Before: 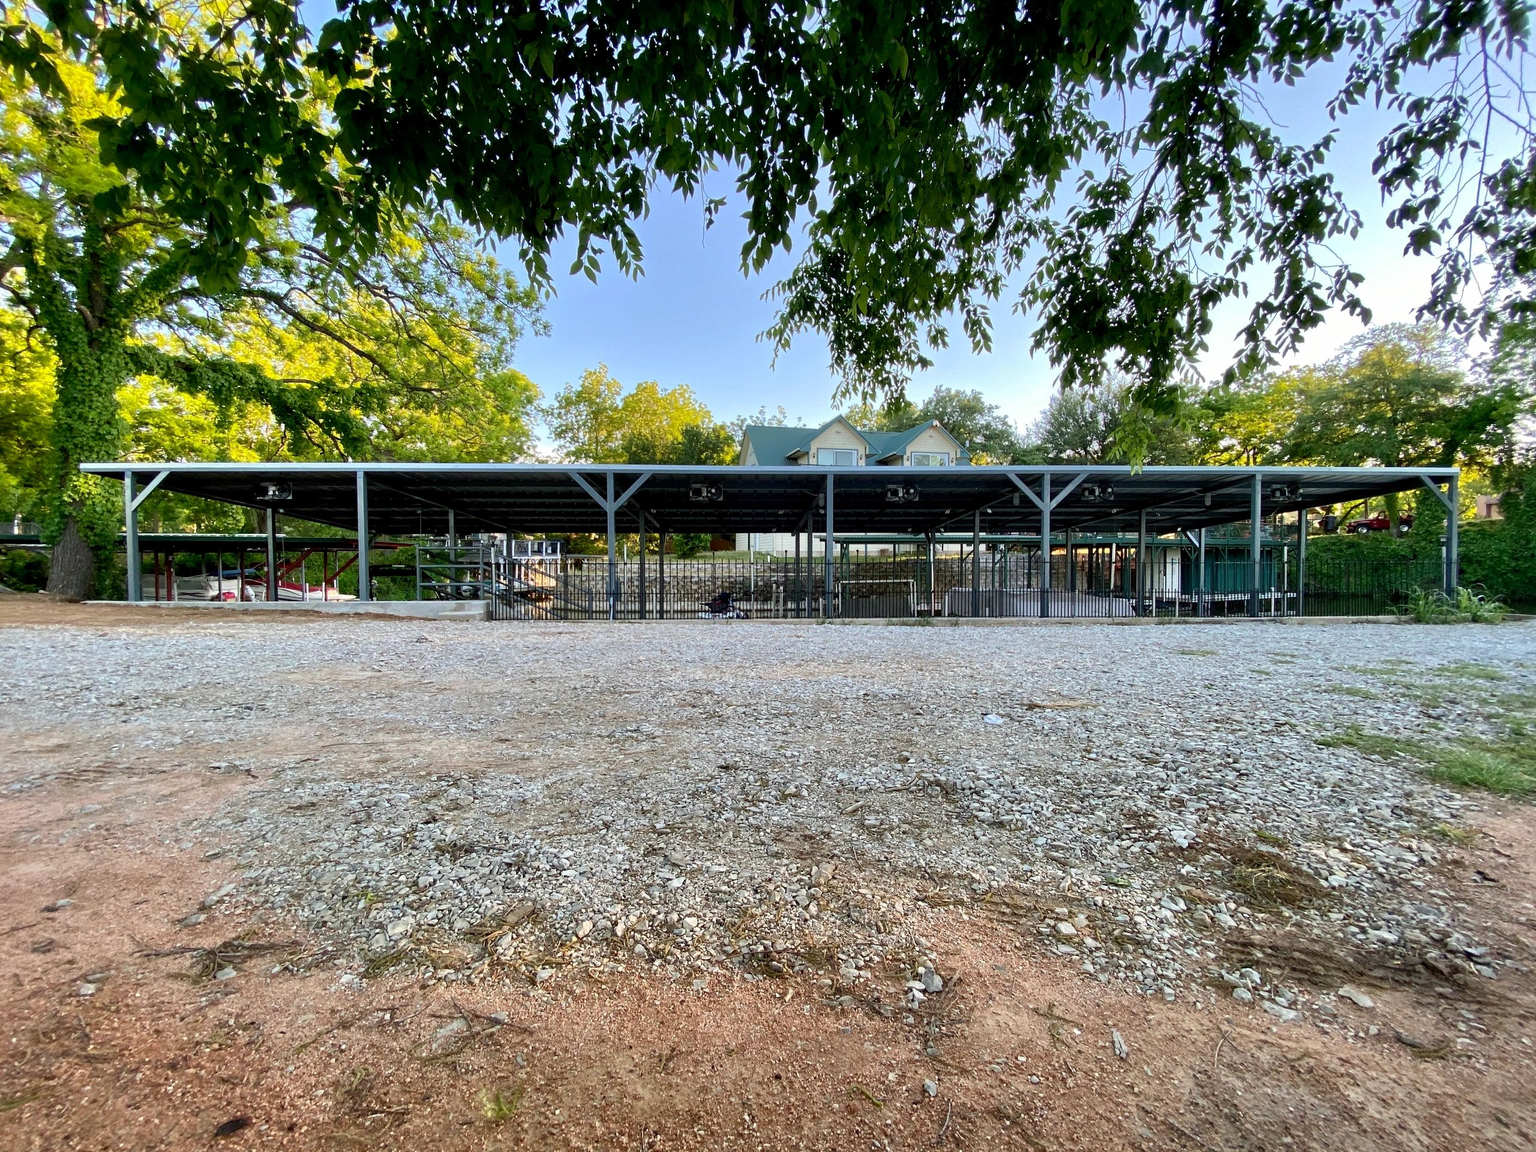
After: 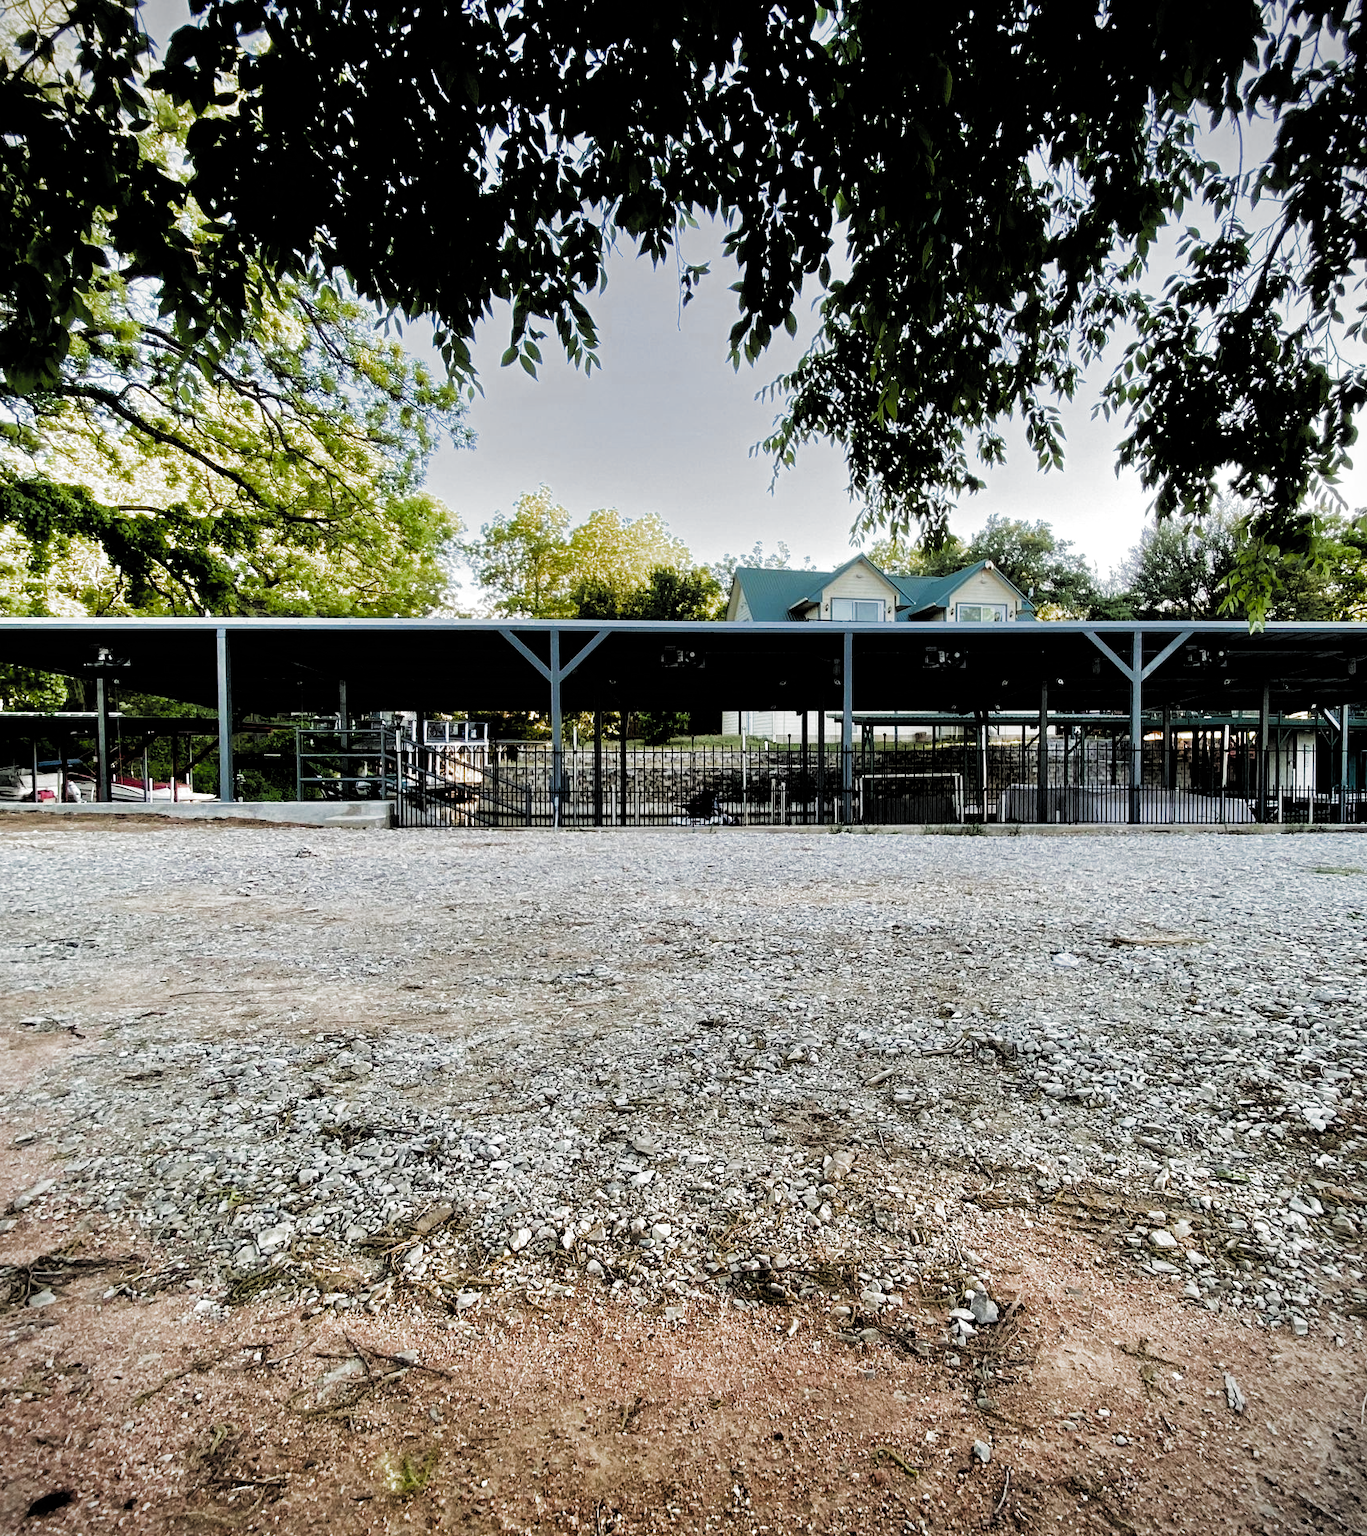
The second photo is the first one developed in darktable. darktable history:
filmic rgb: black relative exposure -3.45 EV, white relative exposure 2.28 EV, hardness 3.4, add noise in highlights 0, color science v3 (2019), use custom middle-gray values true, contrast in highlights soft
color calibration: output R [0.994, 0.059, -0.119, 0], output G [-0.036, 1.09, -0.119, 0], output B [0.078, -0.108, 0.961, 0], gray › normalize channels true, illuminant same as pipeline (D50), adaptation XYZ, x 0.347, y 0.358, temperature 5009.22 K, gamut compression 0.014
vignetting: fall-off start 100.09%, fall-off radius 65.26%, automatic ratio true
crop and rotate: left 12.674%, right 20.535%
